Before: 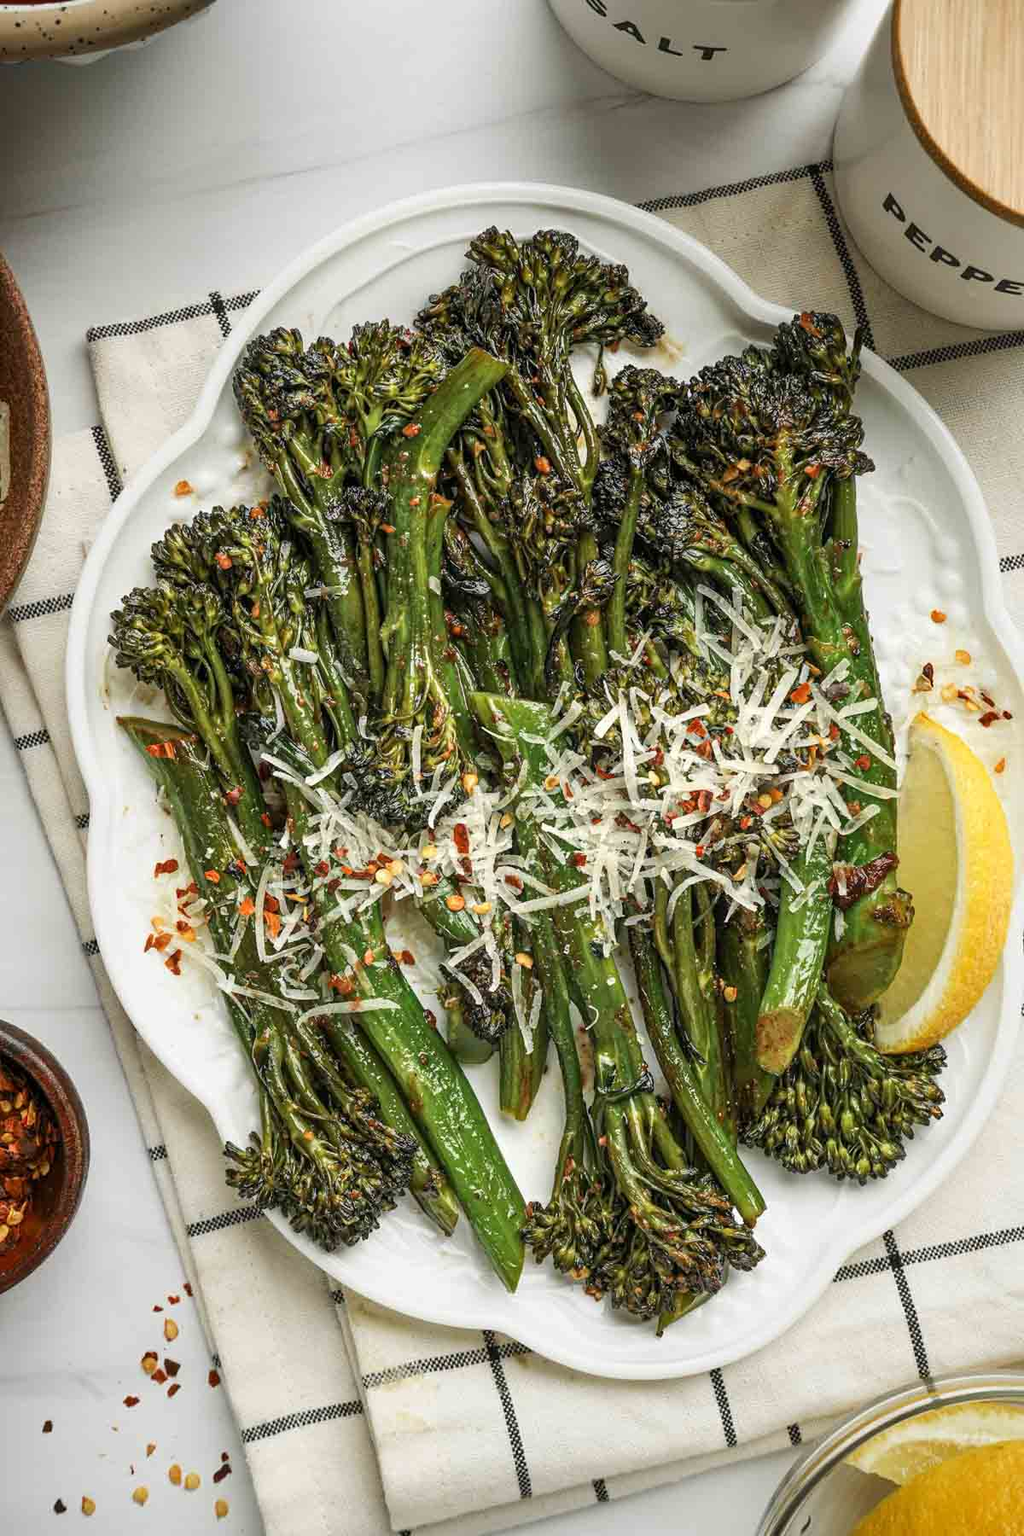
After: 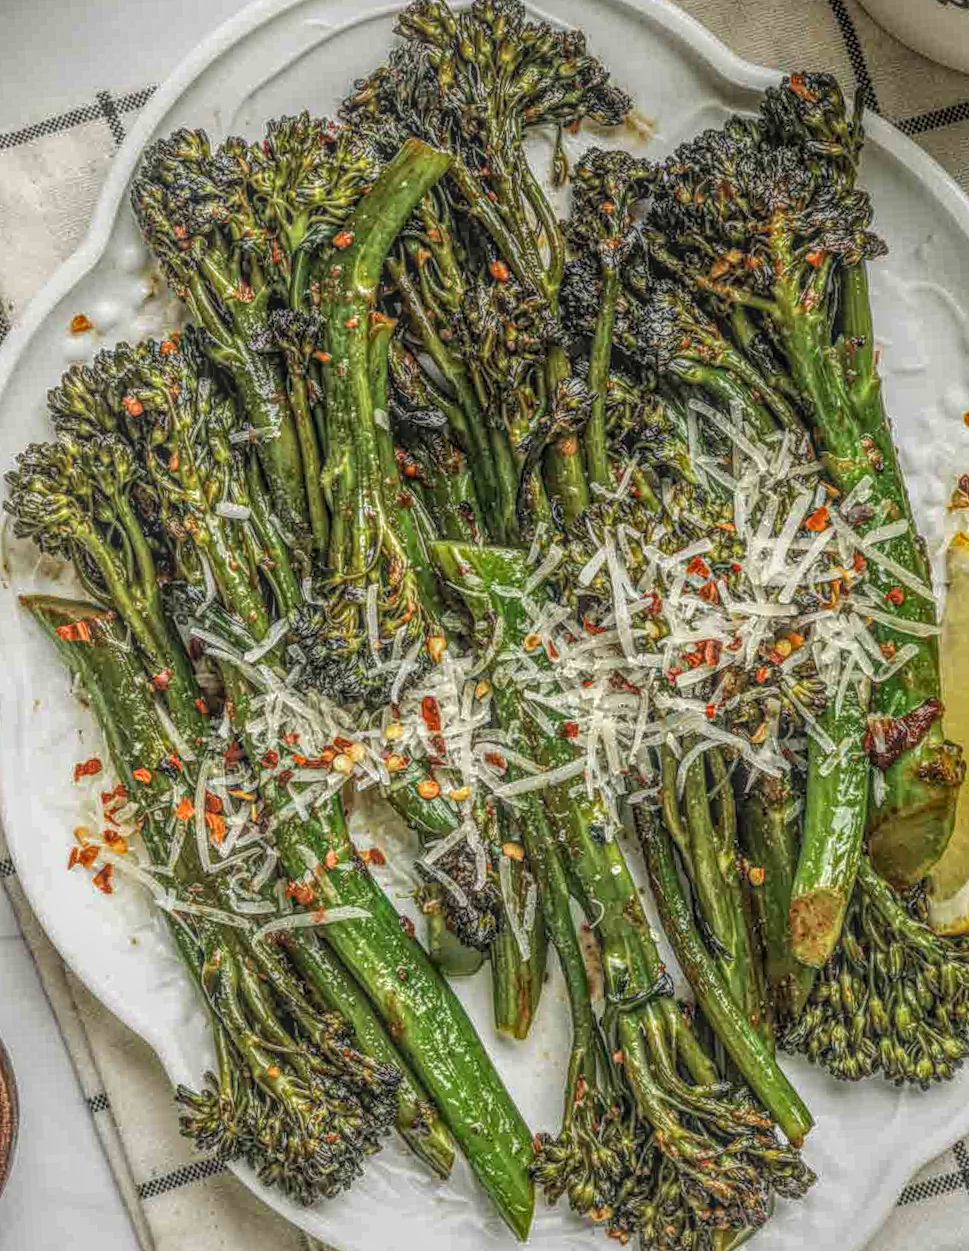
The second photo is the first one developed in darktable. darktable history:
local contrast: highlights 0%, shadows 0%, detail 200%, midtone range 0.25
crop and rotate: left 10.071%, top 10.071%, right 10.02%, bottom 10.02%
rotate and perspective: rotation -3.52°, crop left 0.036, crop right 0.964, crop top 0.081, crop bottom 0.919
